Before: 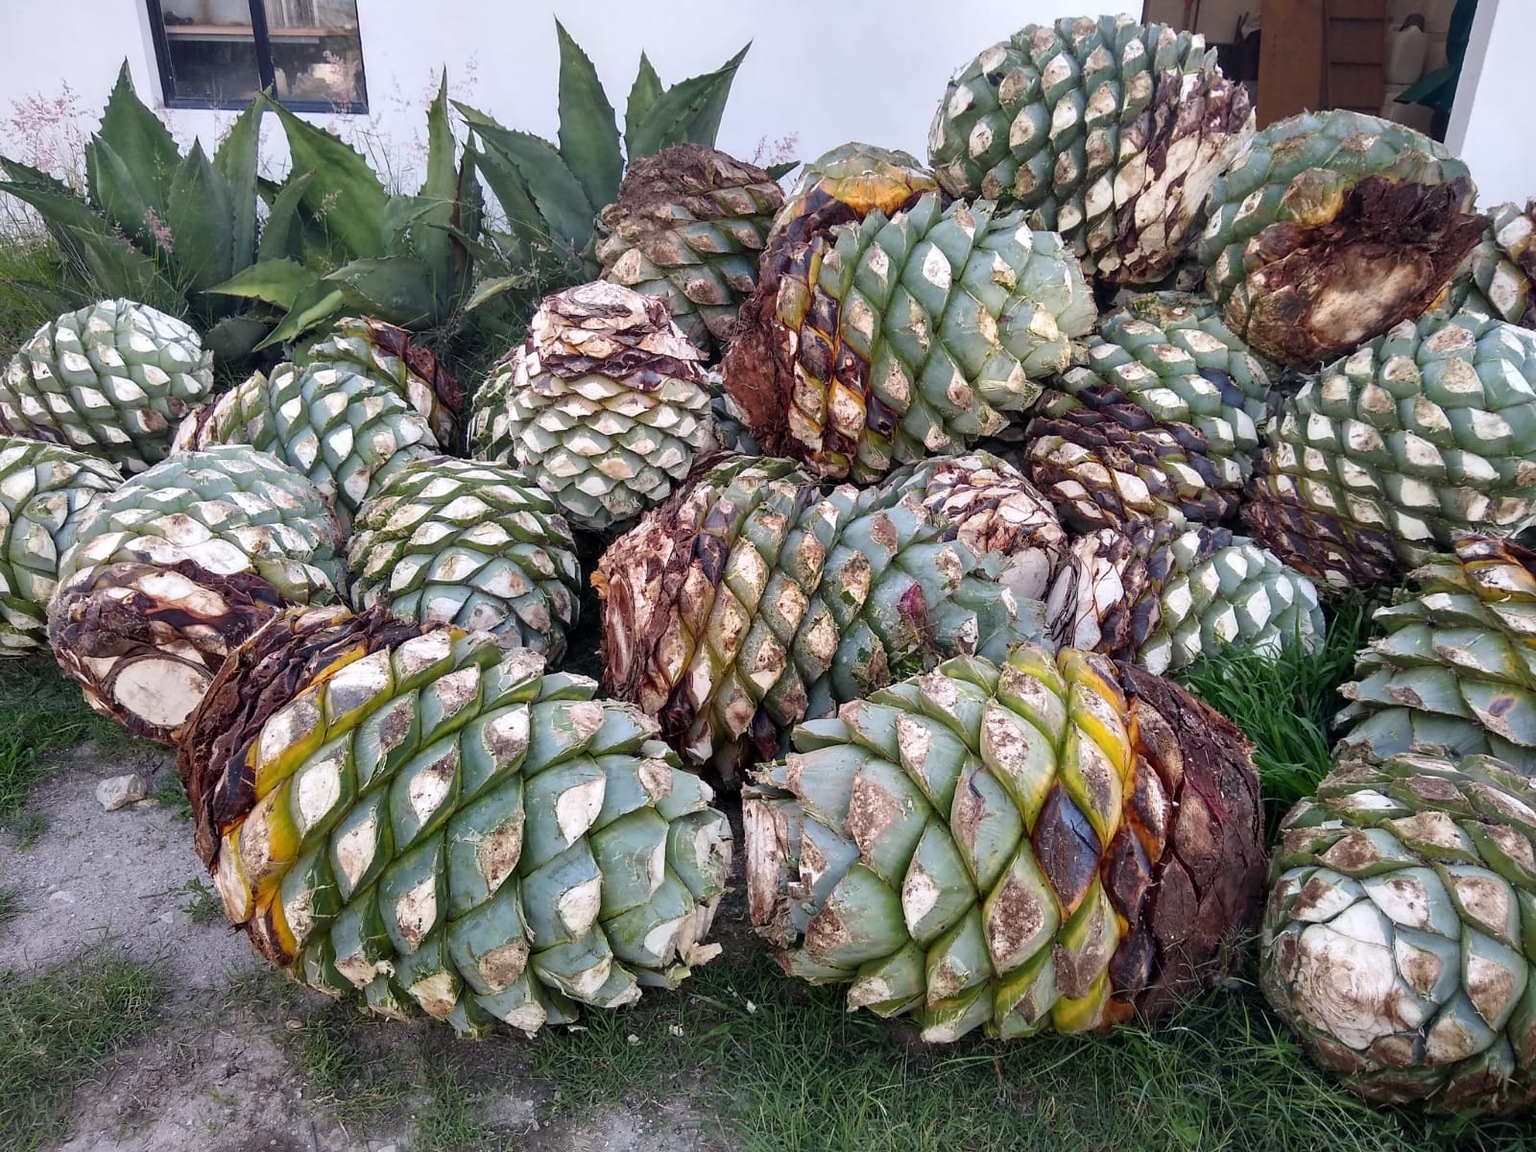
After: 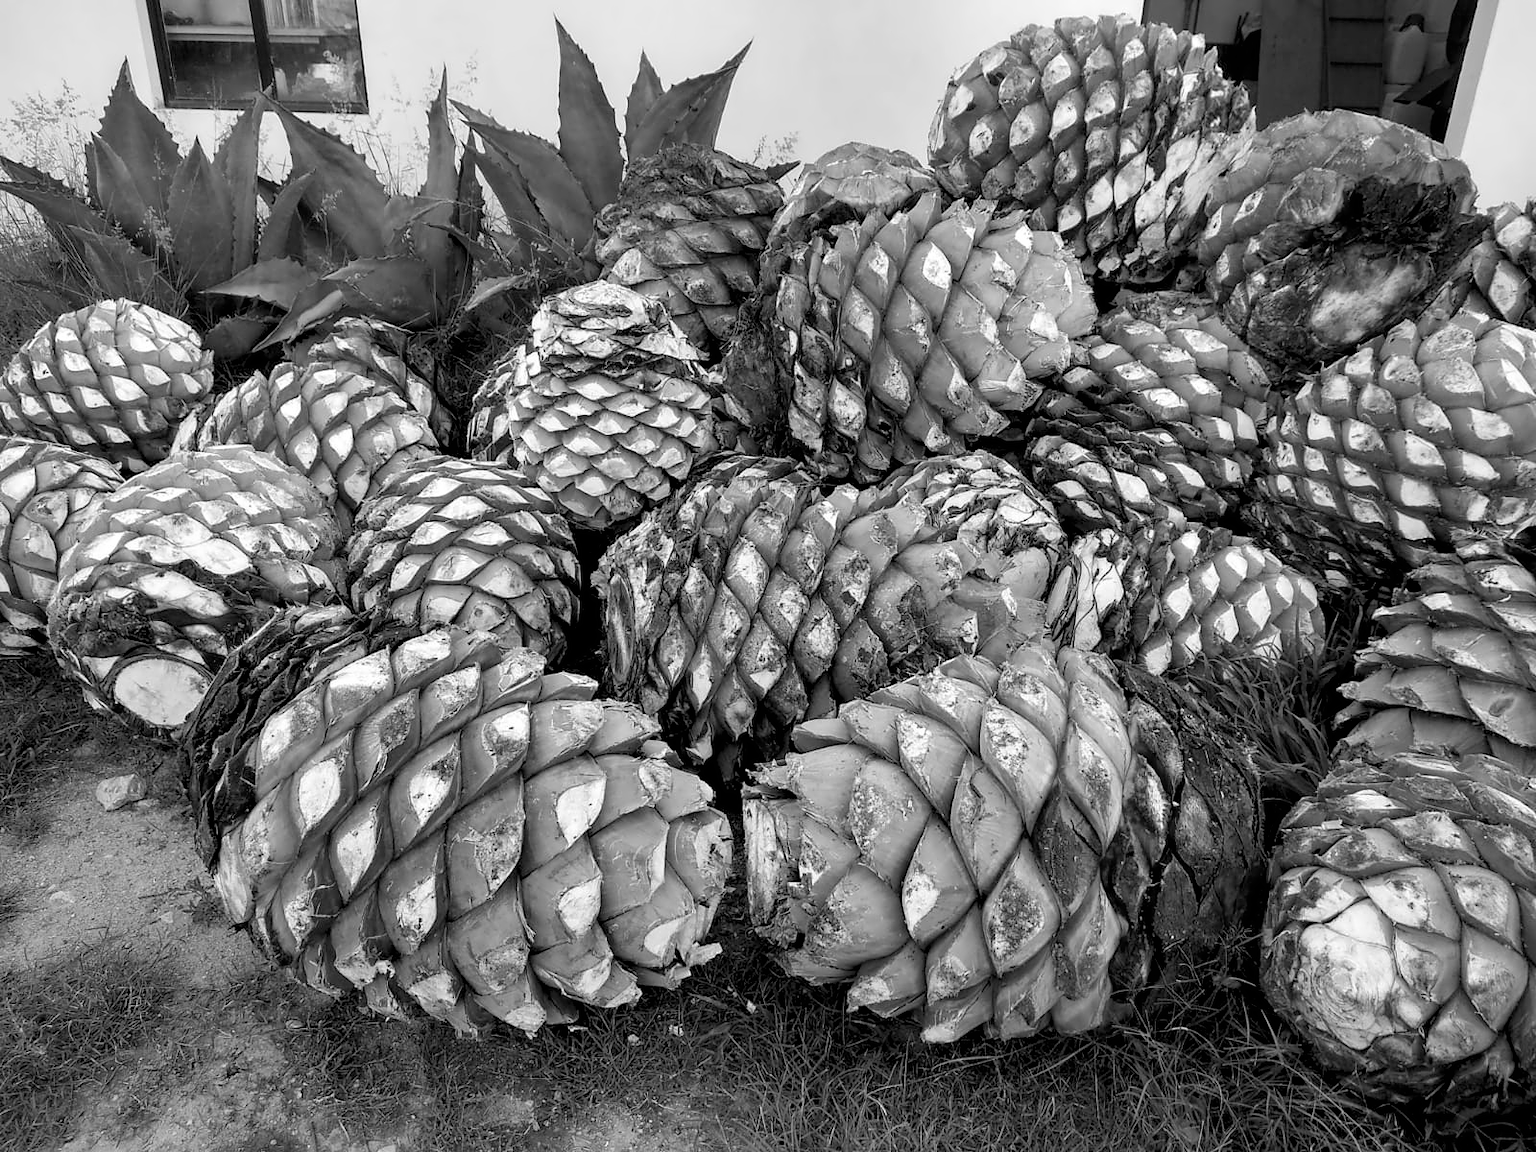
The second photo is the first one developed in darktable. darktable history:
contrast equalizer: y [[0.5 ×4, 0.525, 0.667], [0.5 ×6], [0.5 ×6], [0 ×4, 0.042, 0], [0, 0, 0.004, 0.1, 0.191, 0.131]]
tone equalizer: on, module defaults
exposure: black level correction 0.011, compensate highlight preservation false
color calibration: illuminant as shot in camera, x 0.358, y 0.373, temperature 4628.91 K
monochrome: on, module defaults
